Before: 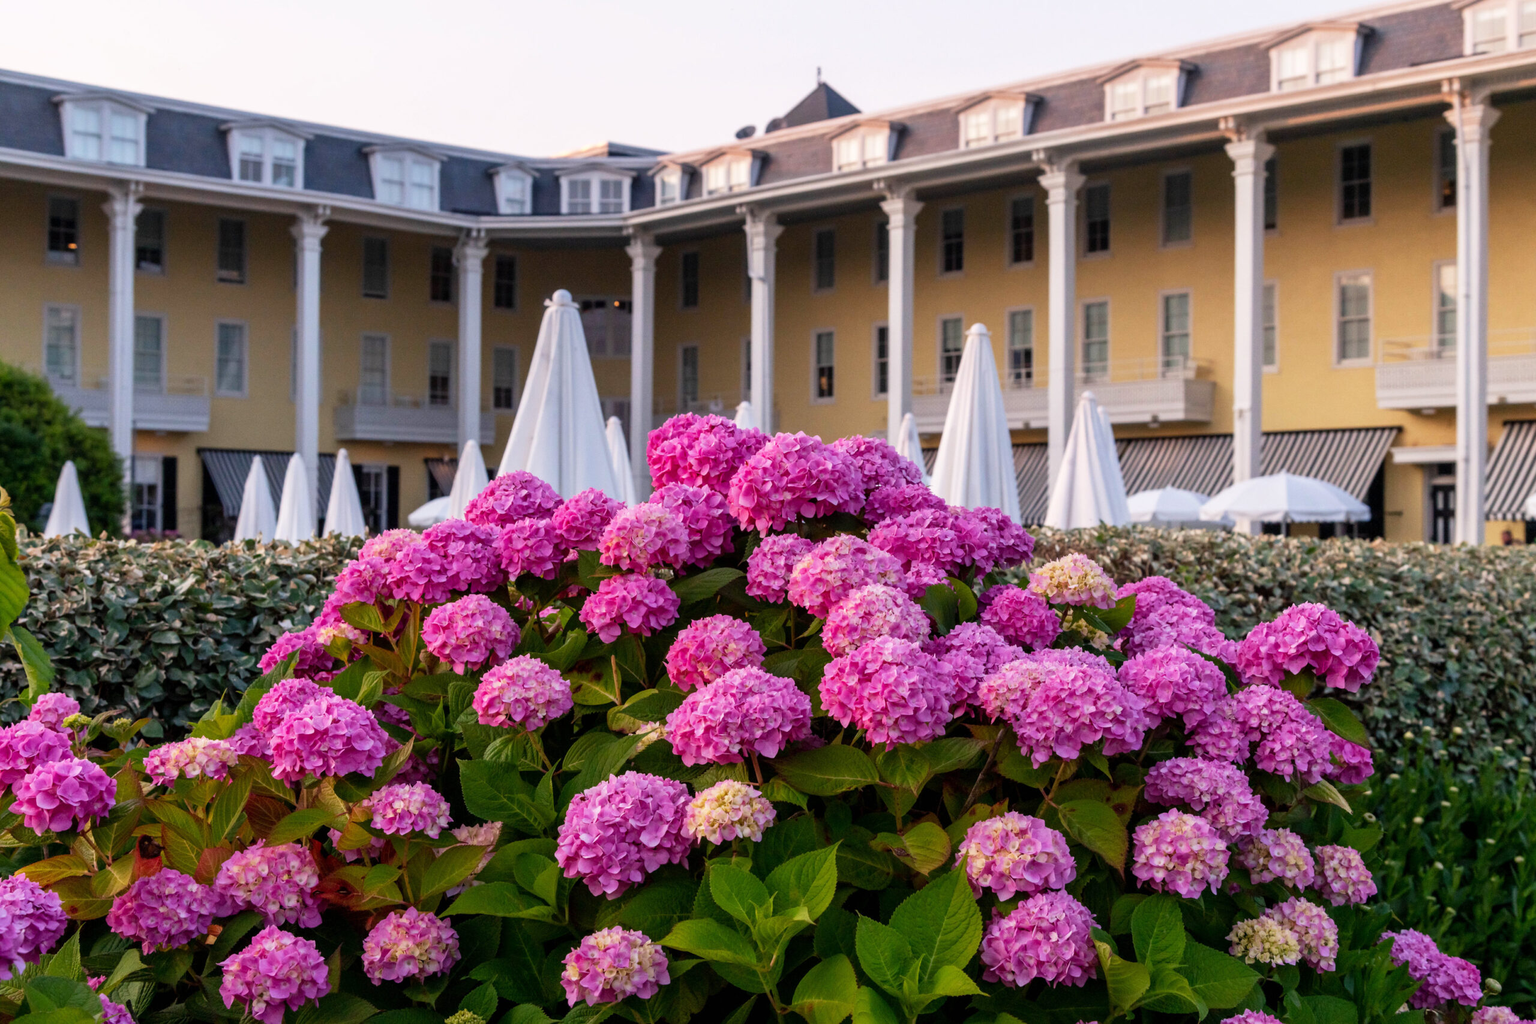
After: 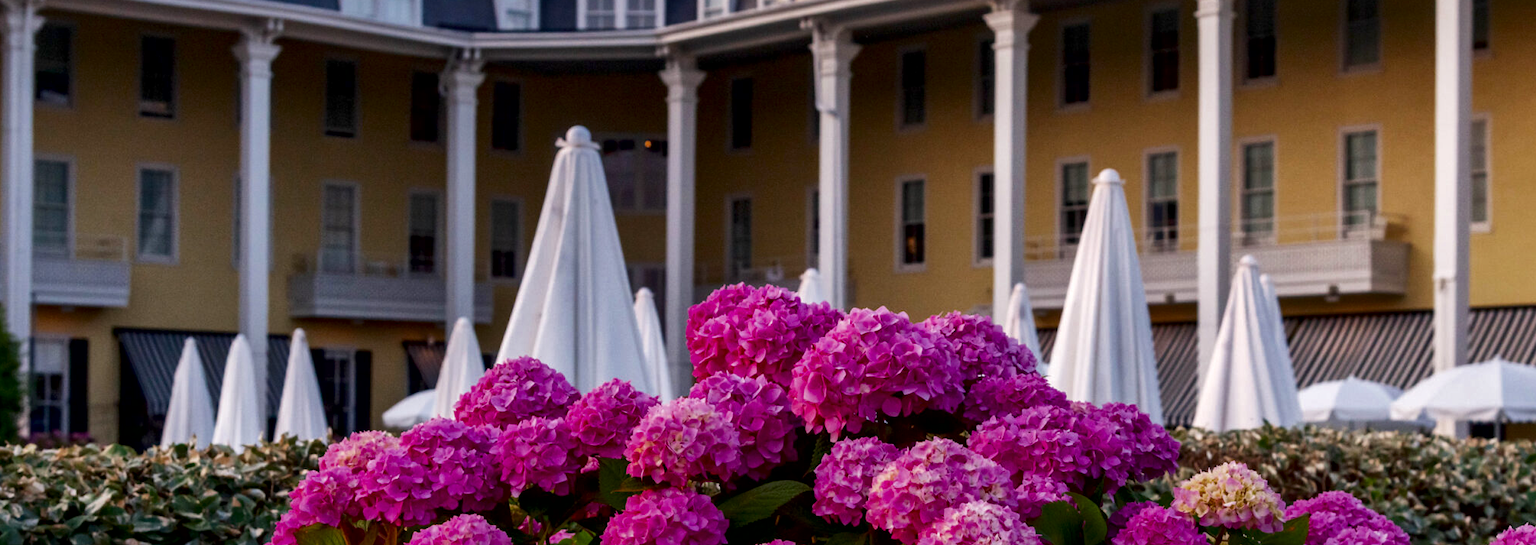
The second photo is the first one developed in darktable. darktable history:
color zones: curves: ch0 [(0, 0.425) (0.143, 0.422) (0.286, 0.42) (0.429, 0.419) (0.571, 0.419) (0.714, 0.42) (0.857, 0.422) (1, 0.425)]
local contrast: mode bilateral grid, contrast 19, coarseness 49, detail 150%, midtone range 0.2
crop: left 7.059%, top 18.657%, right 14.402%, bottom 39.495%
contrast brightness saturation: brightness -0.205, saturation 0.081
